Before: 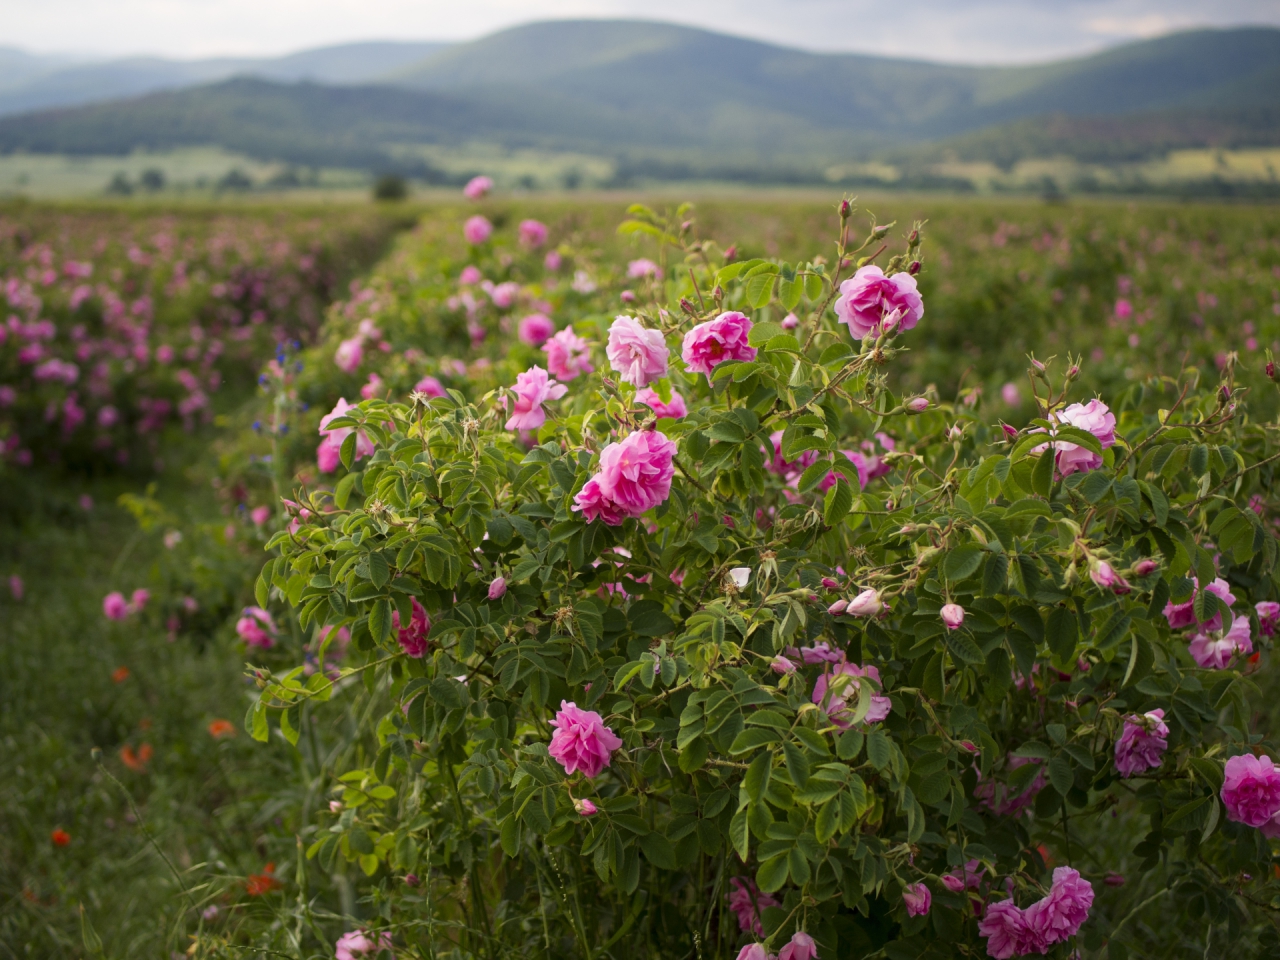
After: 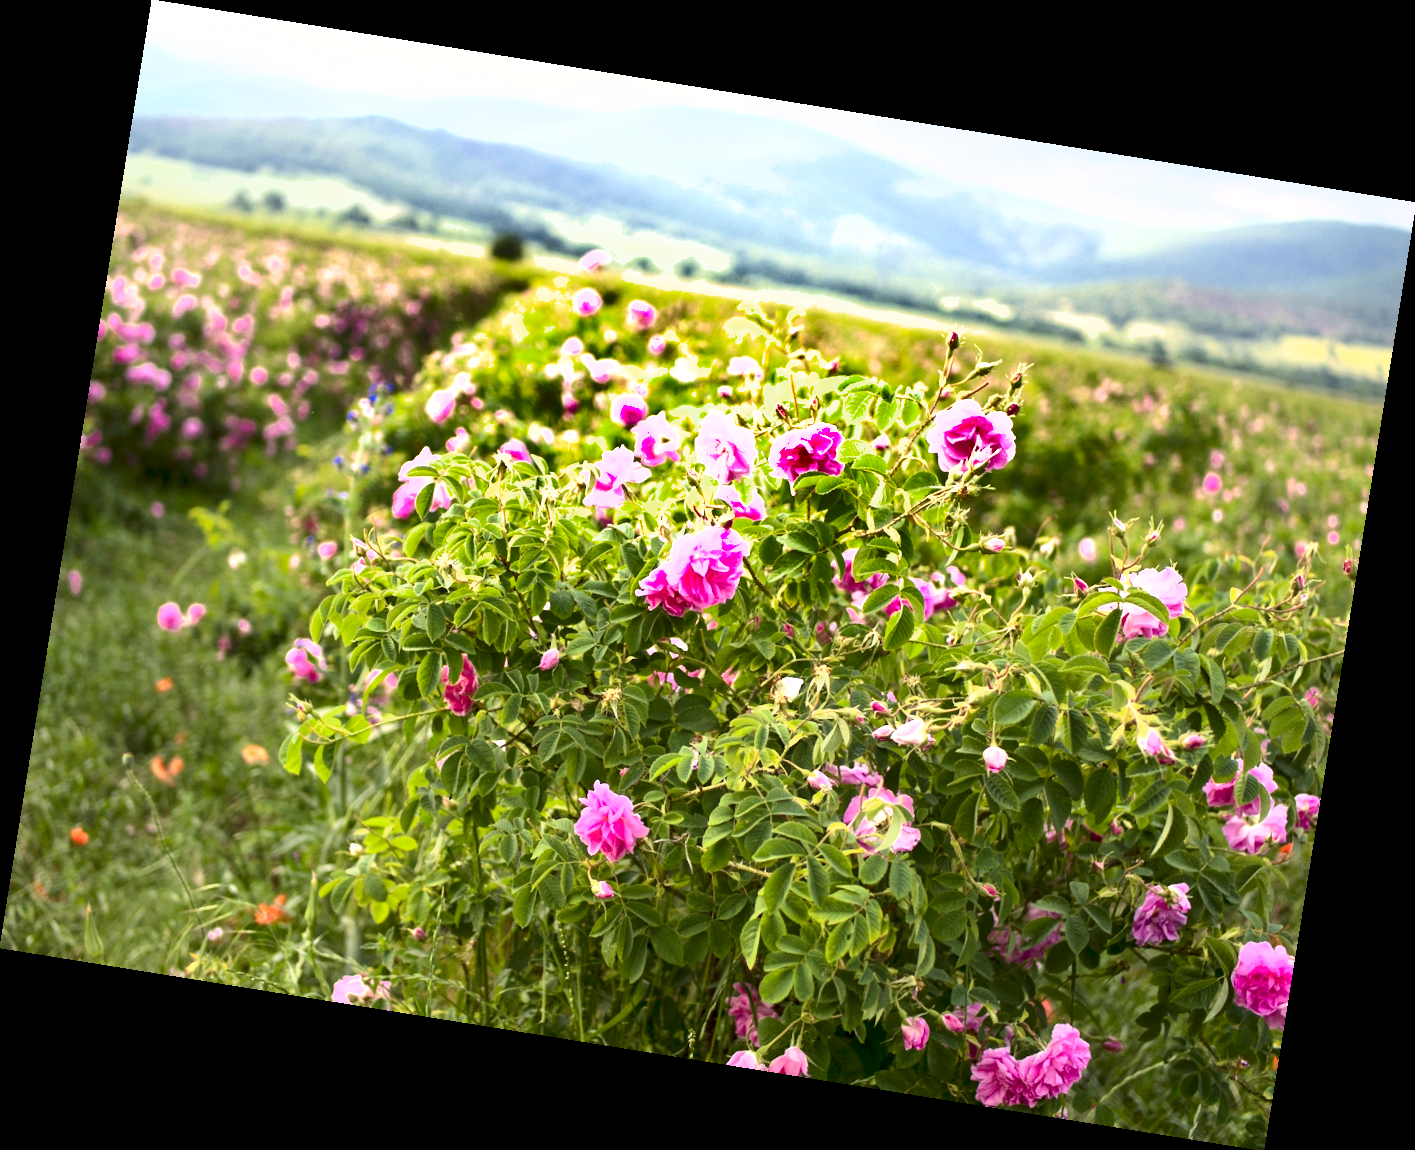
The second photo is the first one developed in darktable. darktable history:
exposure: black level correction 0.001, exposure 1.822 EV, compensate exposure bias true, compensate highlight preservation false
shadows and highlights: radius 108.52, shadows 40.68, highlights -72.88, low approximation 0.01, soften with gaussian
color zones: curves: ch0 [(0, 0.465) (0.092, 0.596) (0.289, 0.464) (0.429, 0.453) (0.571, 0.464) (0.714, 0.455) (0.857, 0.462) (1, 0.465)]
rotate and perspective: rotation 9.12°, automatic cropping off
contrast brightness saturation: contrast 0.22
